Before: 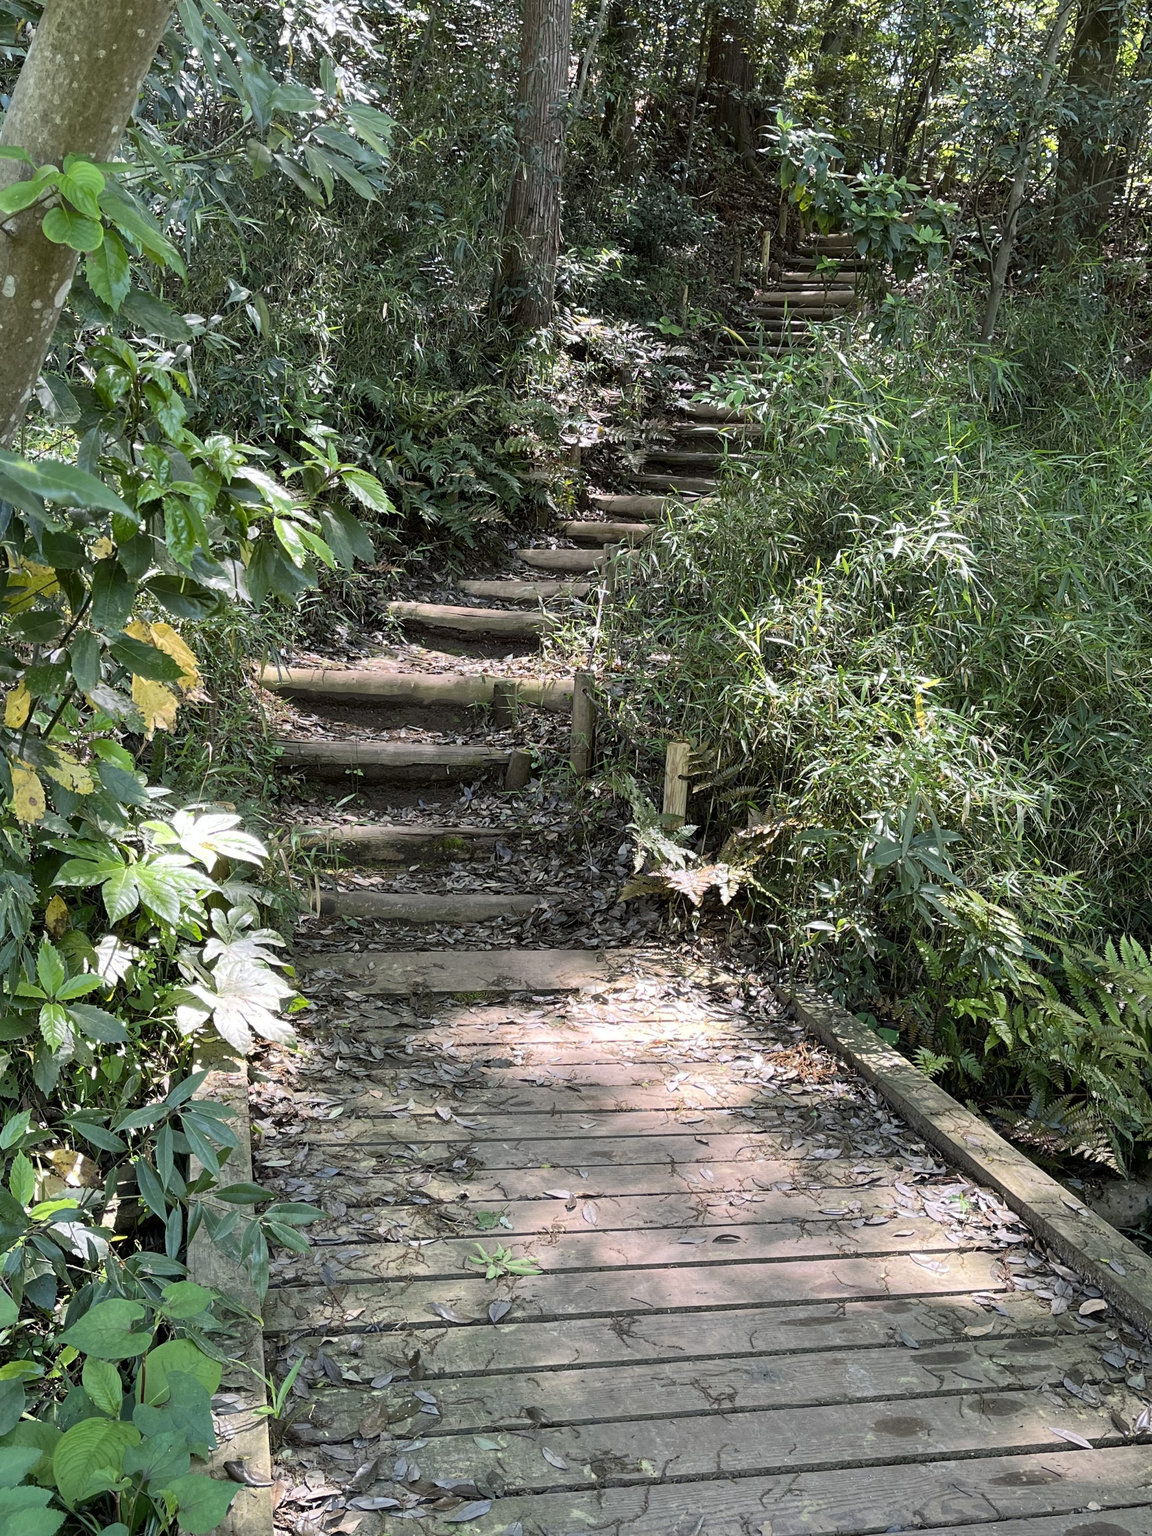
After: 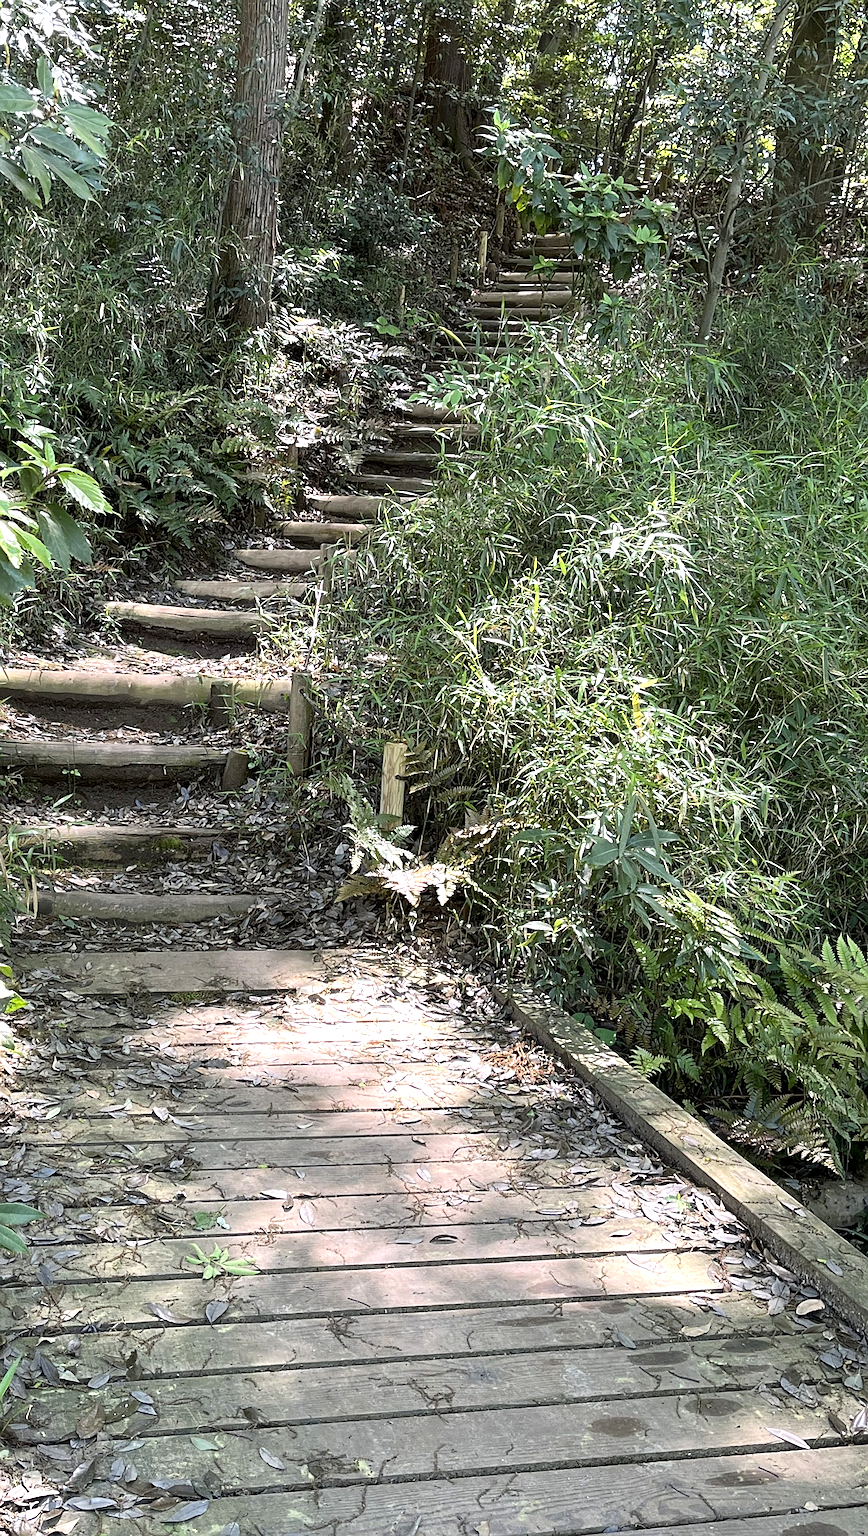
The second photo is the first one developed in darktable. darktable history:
sharpen: on, module defaults
exposure: black level correction 0.001, exposure 0.5 EV, compensate exposure bias true, compensate highlight preservation false
crop and rotate: left 24.6%
